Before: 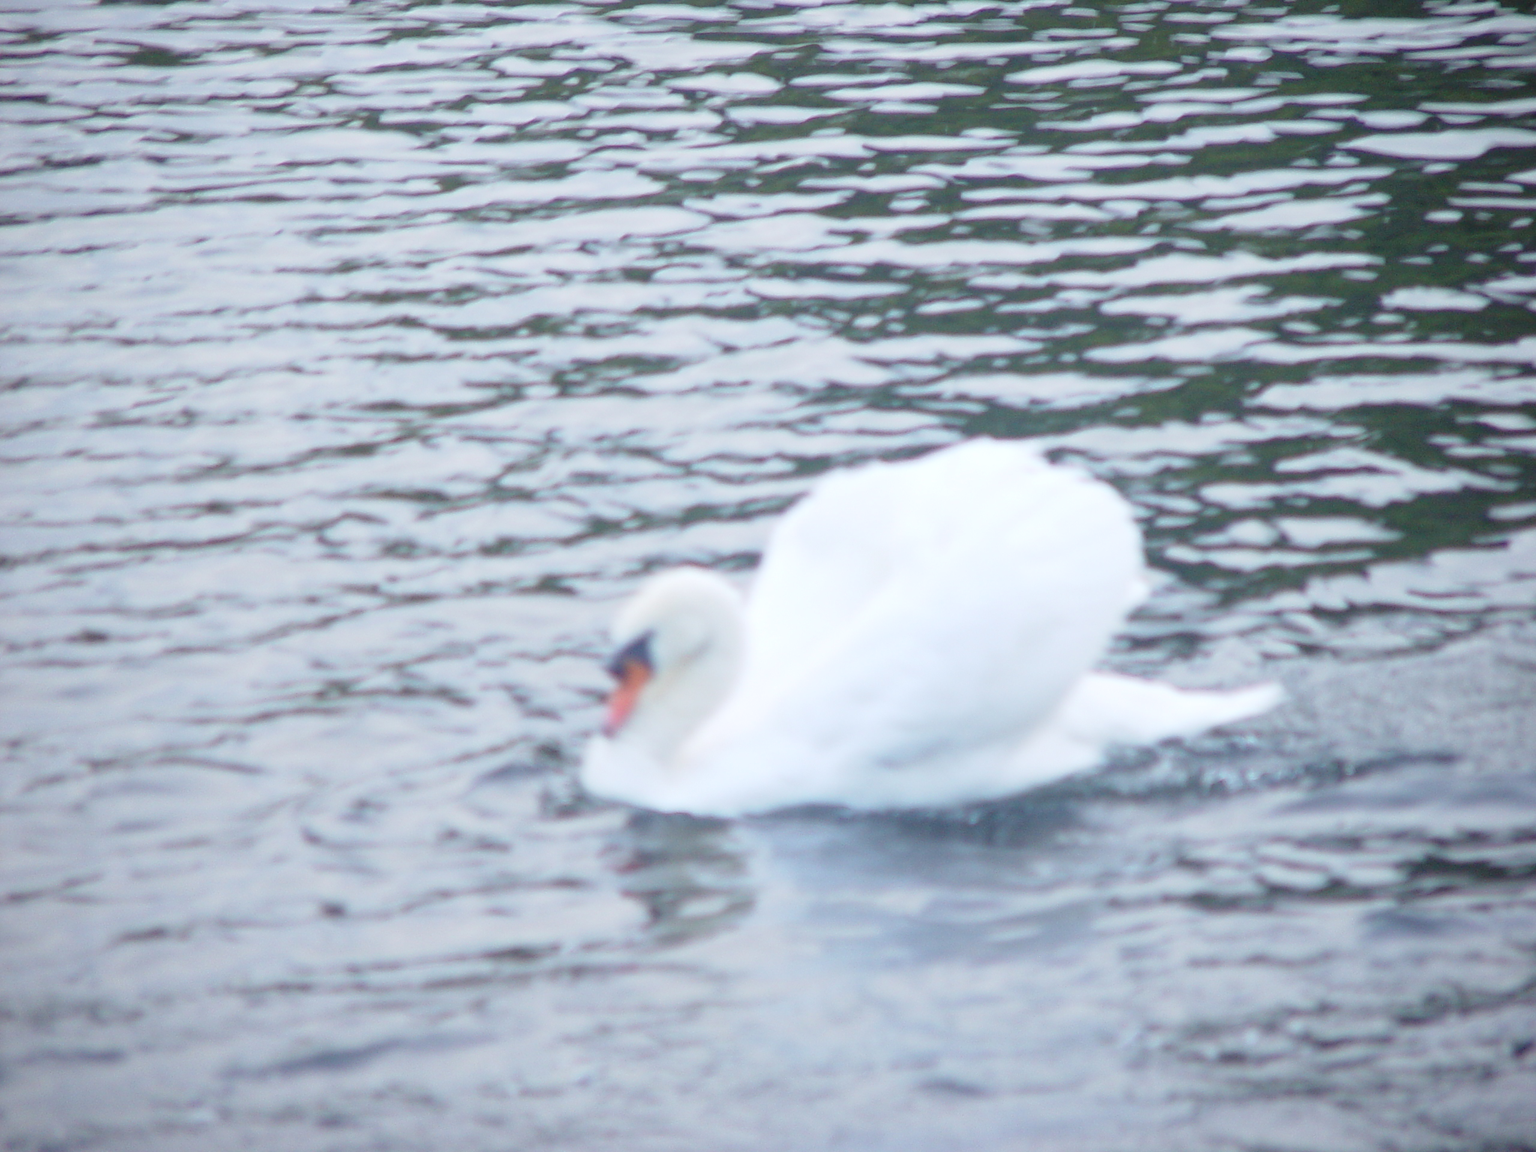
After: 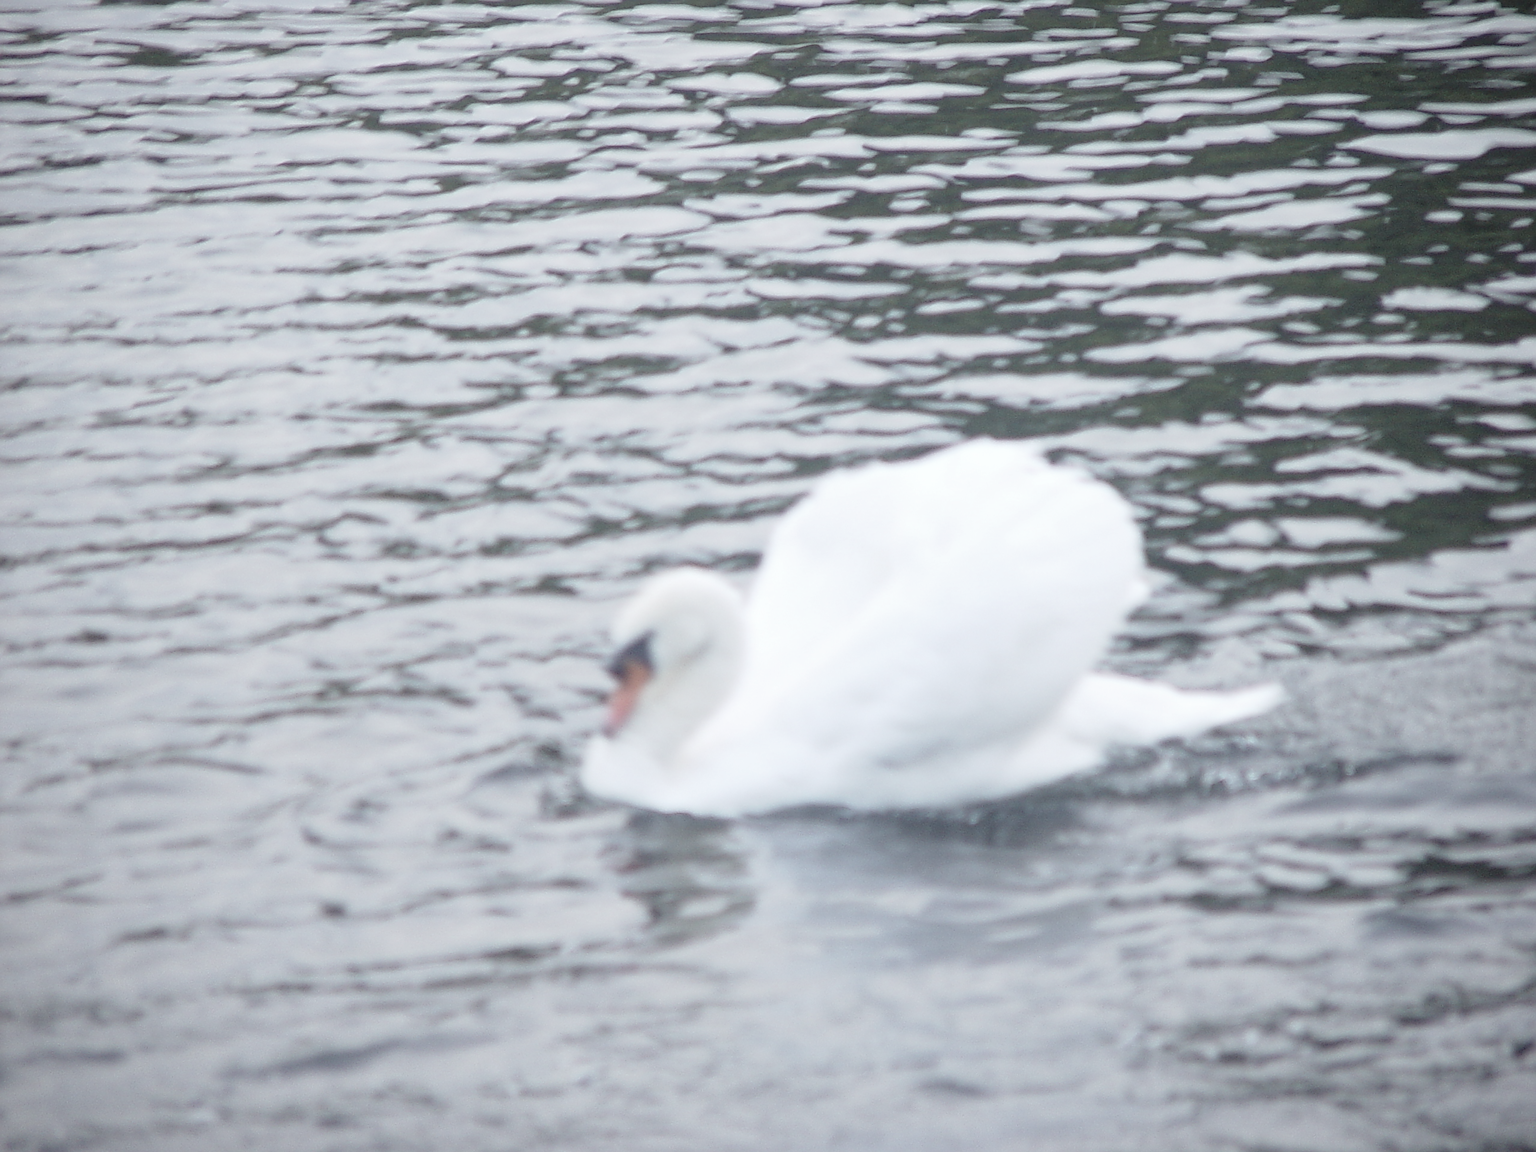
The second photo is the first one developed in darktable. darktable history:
sharpen: amount 0.478
color correction: saturation 0.5
